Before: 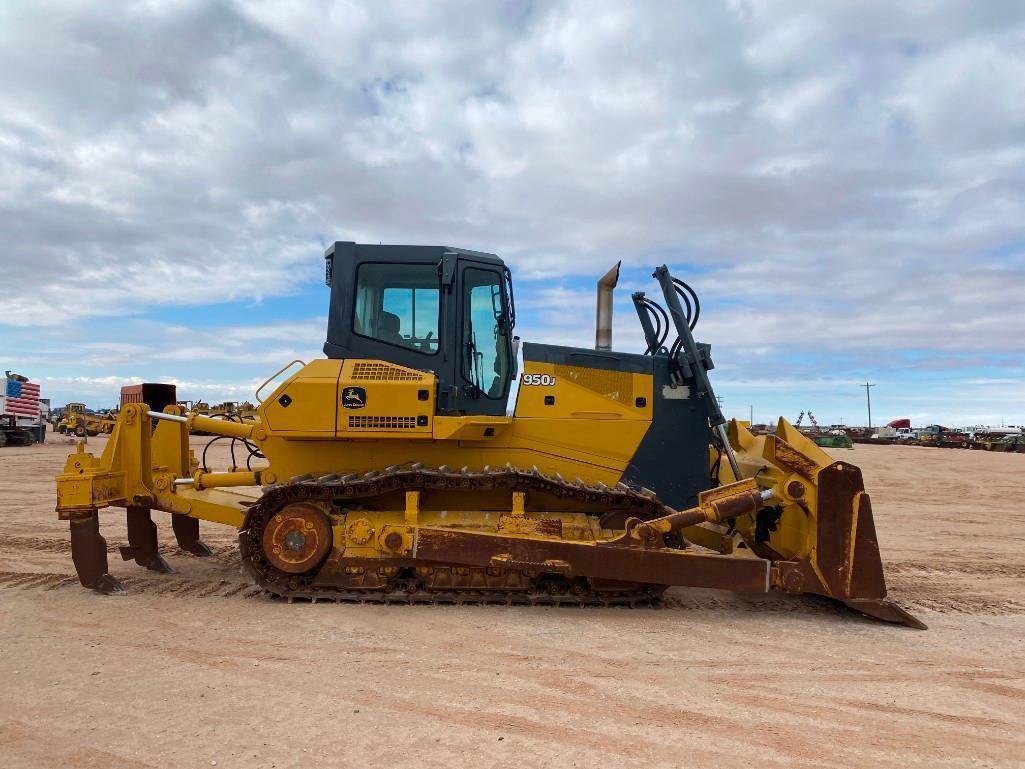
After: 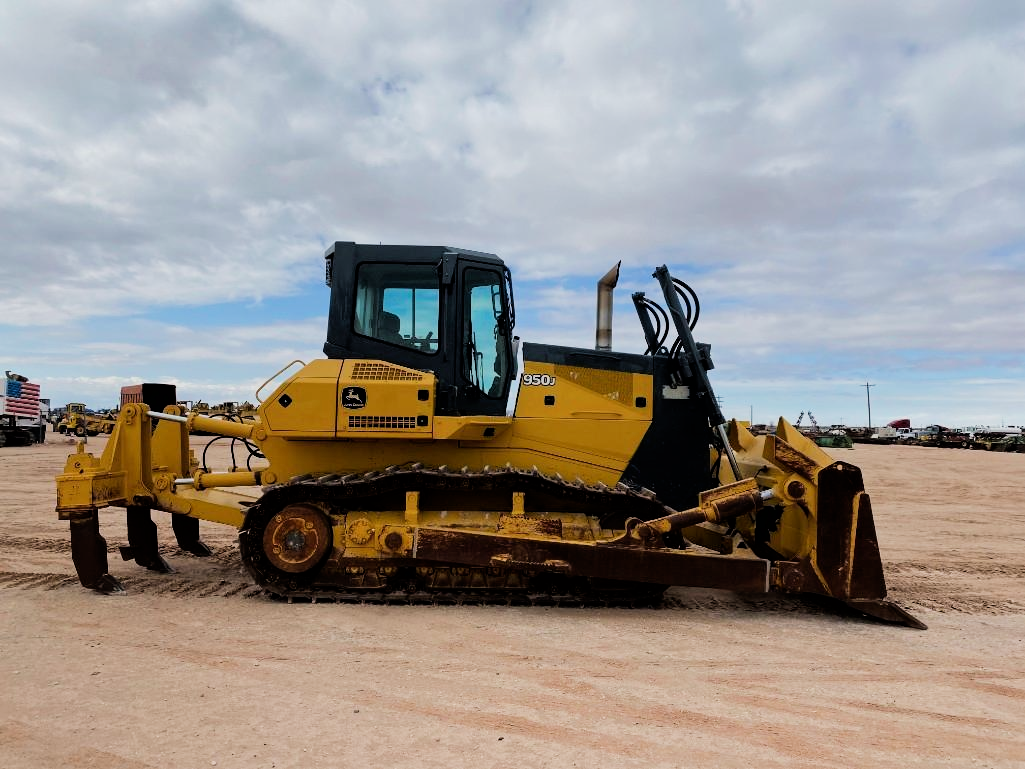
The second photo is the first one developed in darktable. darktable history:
tone equalizer: edges refinement/feathering 500, mask exposure compensation -1.57 EV, preserve details no
filmic rgb: black relative exposure -5.14 EV, white relative exposure 3.96 EV, threshold 3.04 EV, hardness 2.89, contrast 1.3, highlights saturation mix -29.53%, enable highlight reconstruction true
